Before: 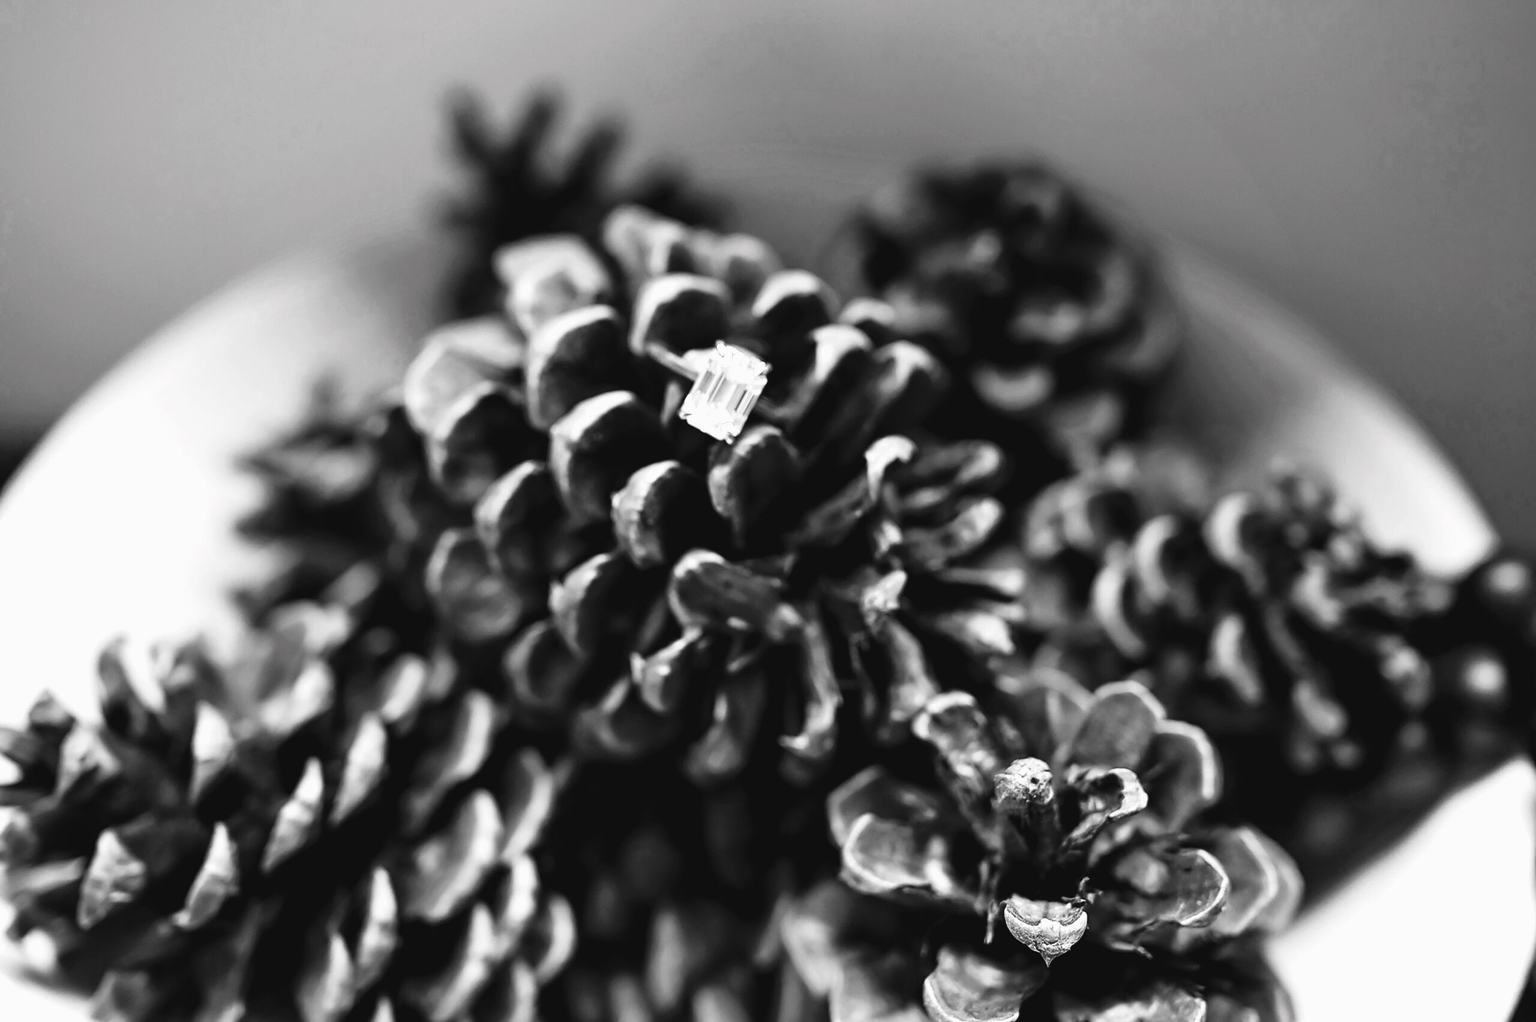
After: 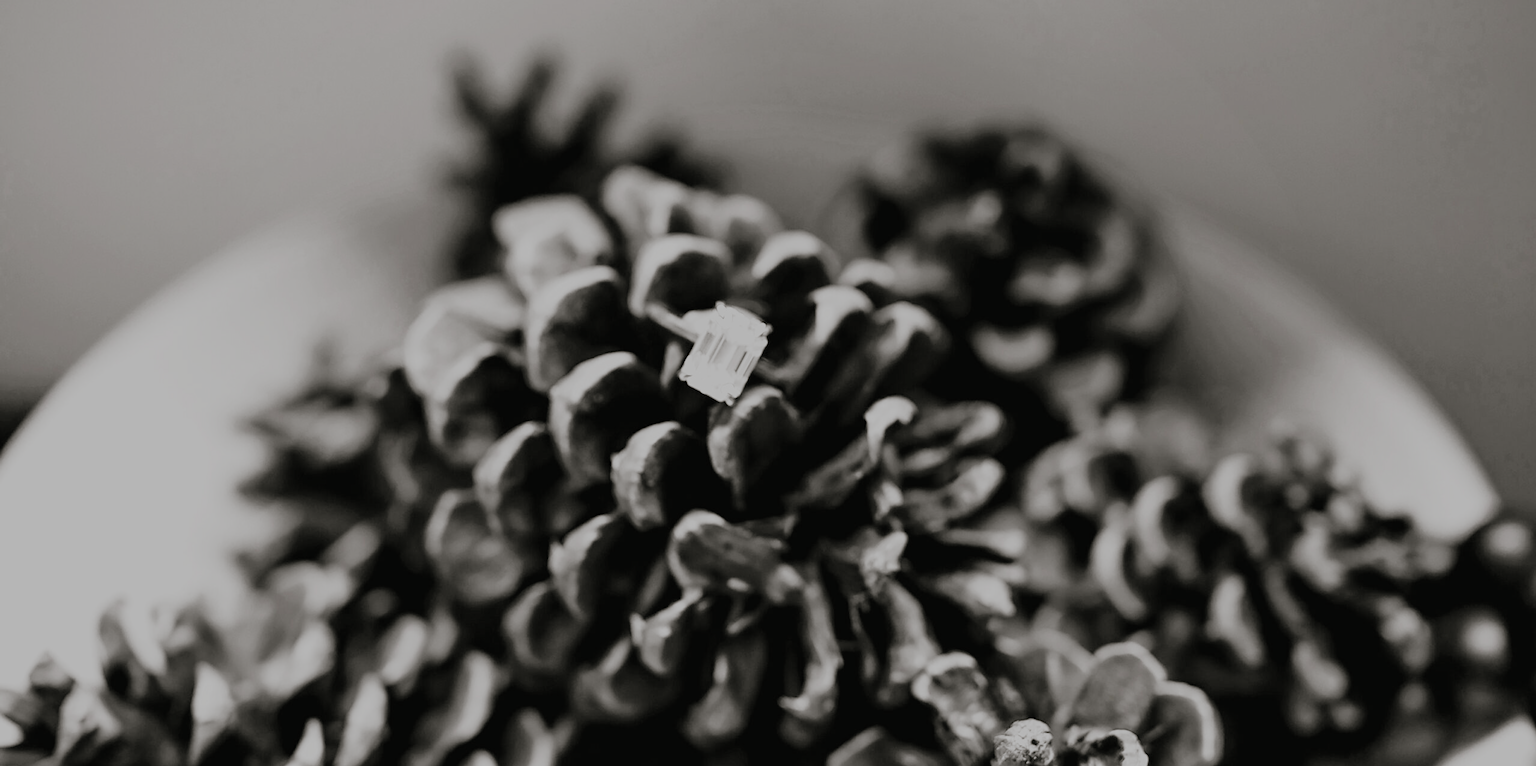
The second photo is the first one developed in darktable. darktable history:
filmic rgb: white relative exposure 8 EV, threshold 3 EV, hardness 2.44, latitude 10.07%, contrast 0.72, highlights saturation mix 10%, shadows ↔ highlights balance 1.38%, color science v4 (2020), enable highlight reconstruction true
crop: top 3.857%, bottom 21.132%
tone equalizer: on, module defaults
color balance: mode lift, gamma, gain (sRGB), lift [1, 0.99, 1.01, 0.992], gamma [1, 1.037, 0.974, 0.963]
color contrast: green-magenta contrast 0.81
